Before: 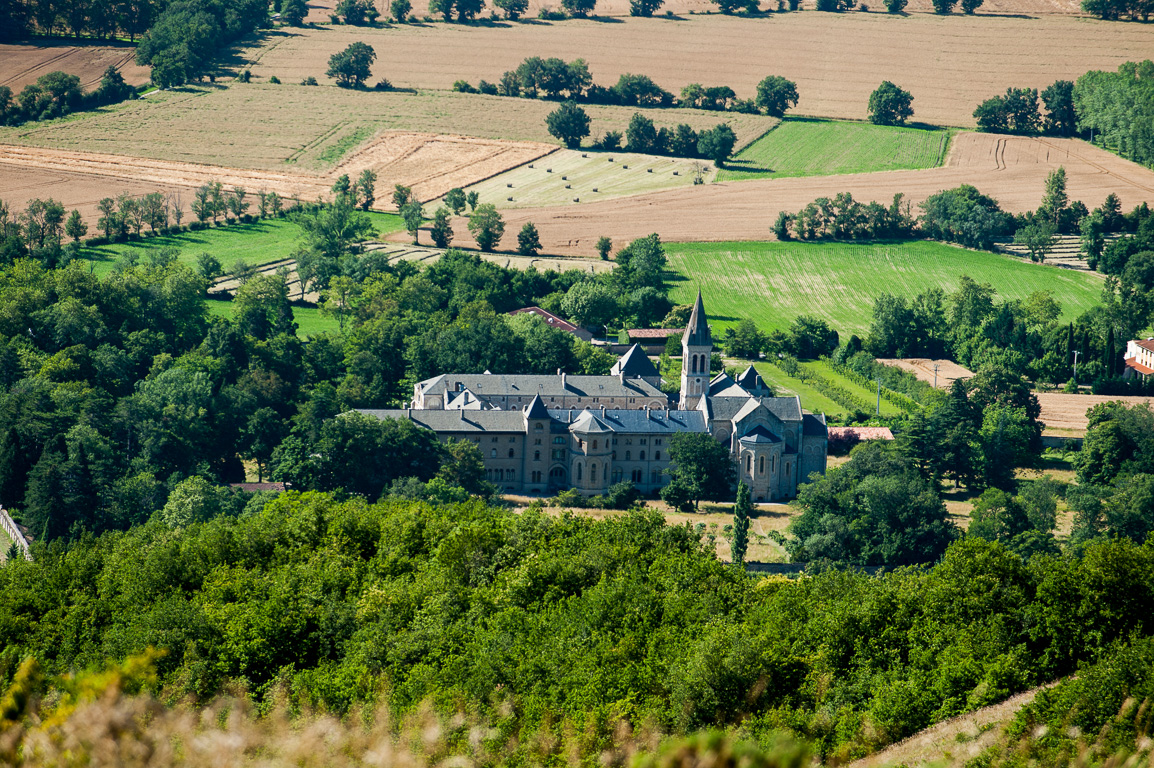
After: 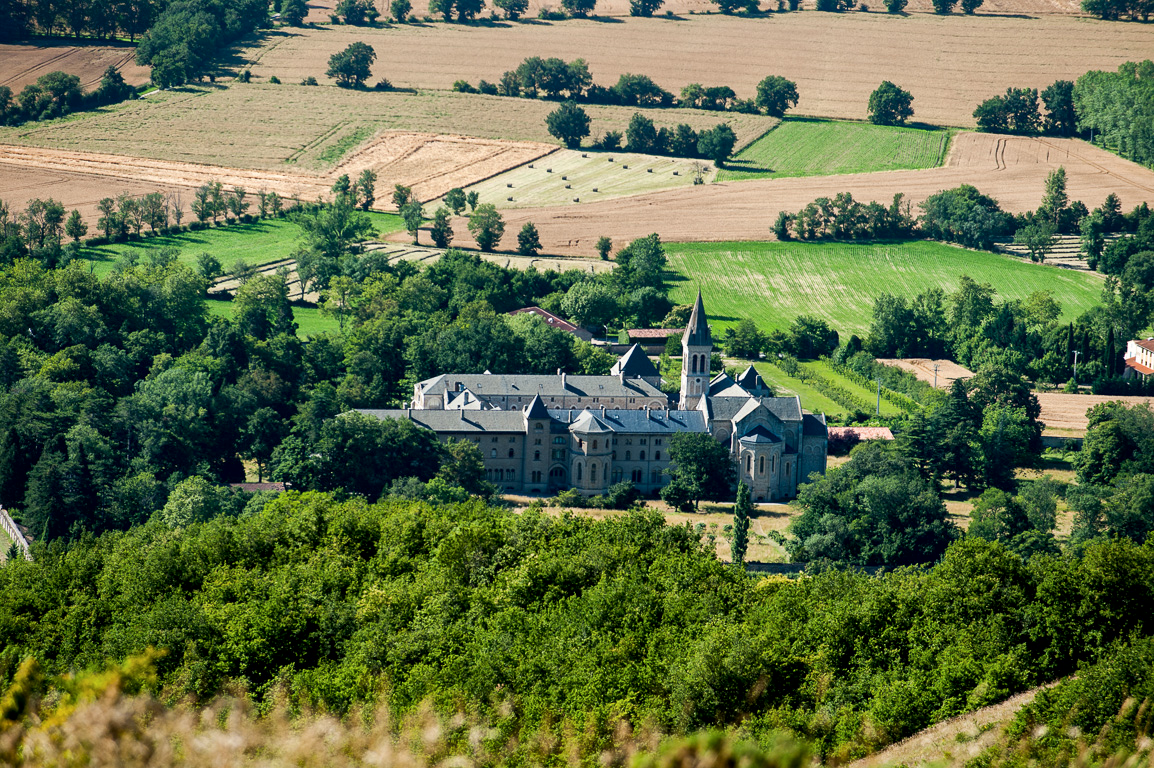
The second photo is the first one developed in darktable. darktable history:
local contrast: mode bilateral grid, contrast 21, coarseness 49, detail 141%, midtone range 0.2
